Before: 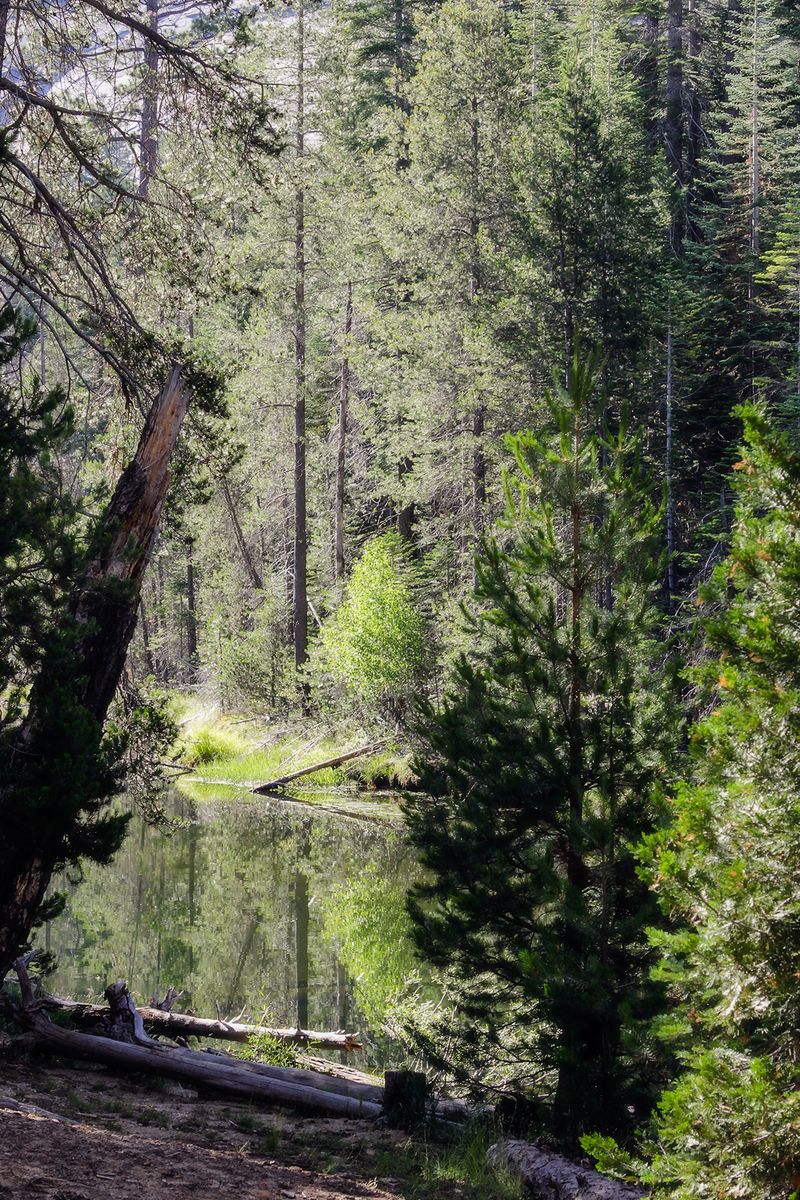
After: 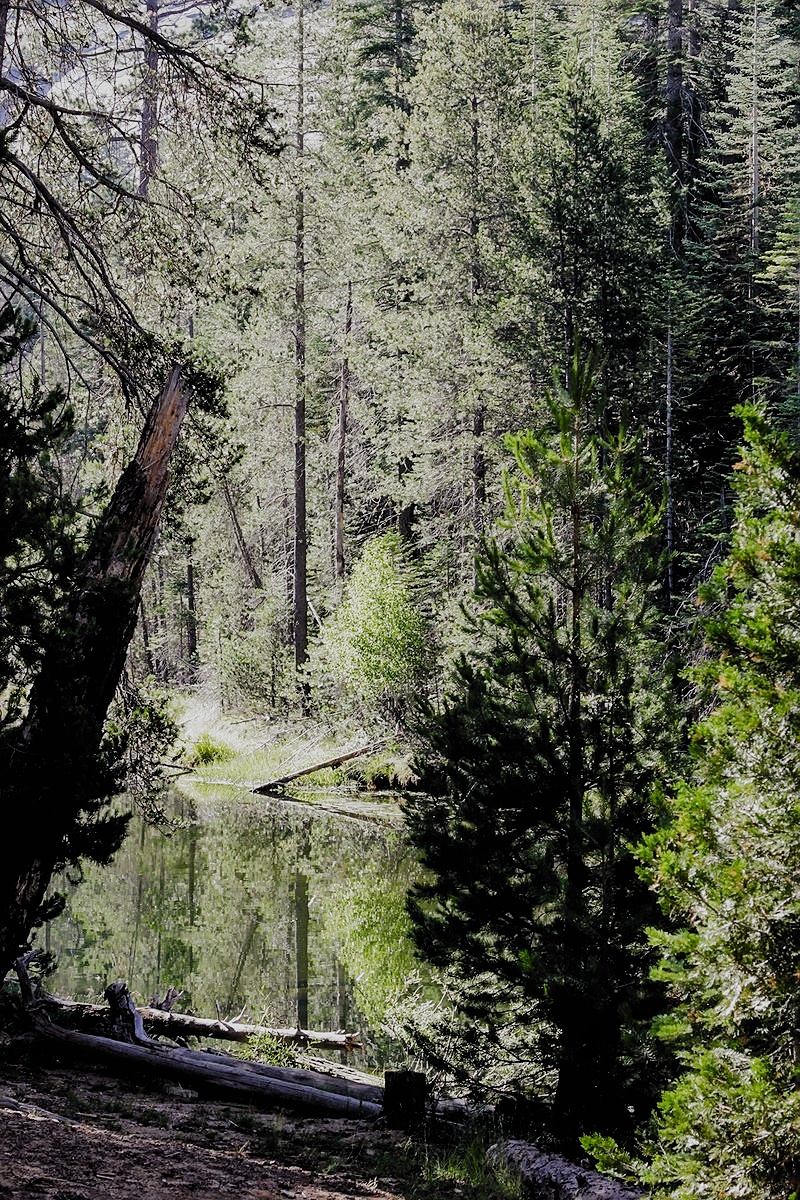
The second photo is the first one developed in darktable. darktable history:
filmic rgb: black relative exposure -7.65 EV, white relative exposure 3.99 EV, threshold 3.05 EV, hardness 4.02, contrast 1.098, highlights saturation mix -28.94%, add noise in highlights 0, preserve chrominance no, color science v3 (2019), use custom middle-gray values true, contrast in highlights soft, enable highlight reconstruction true
sharpen: on, module defaults
